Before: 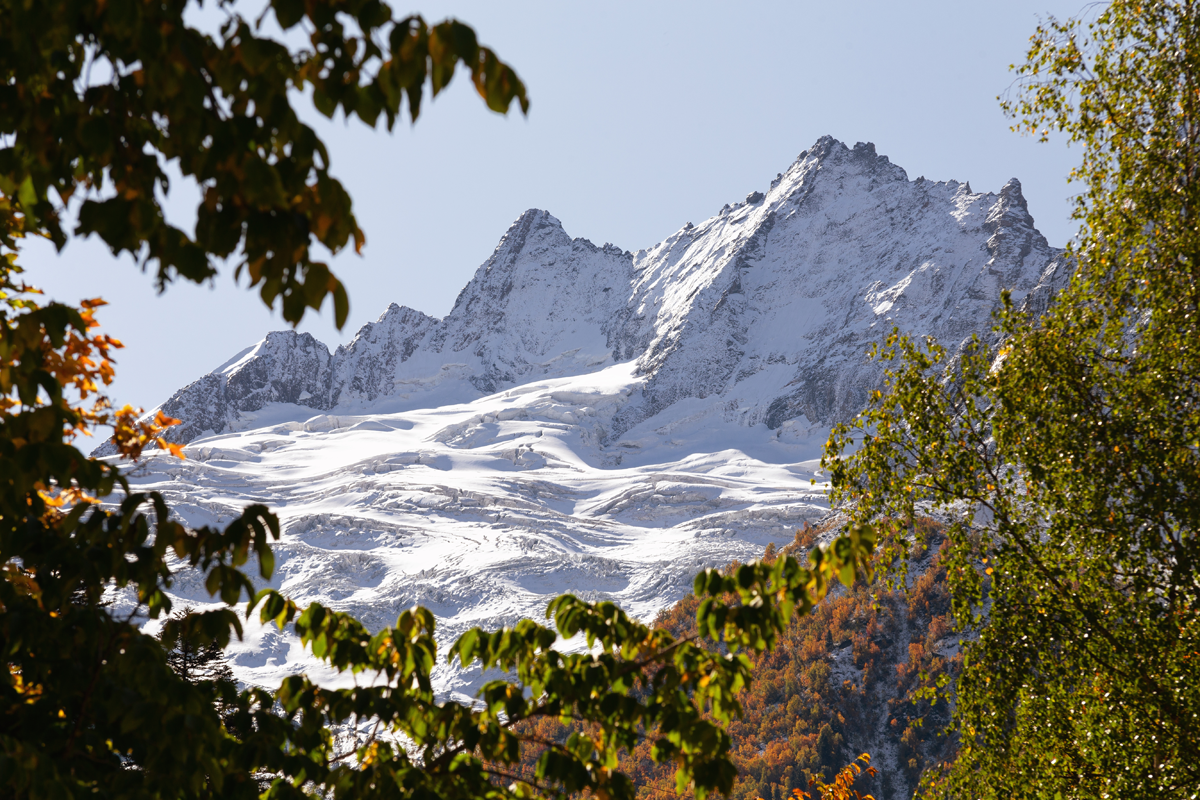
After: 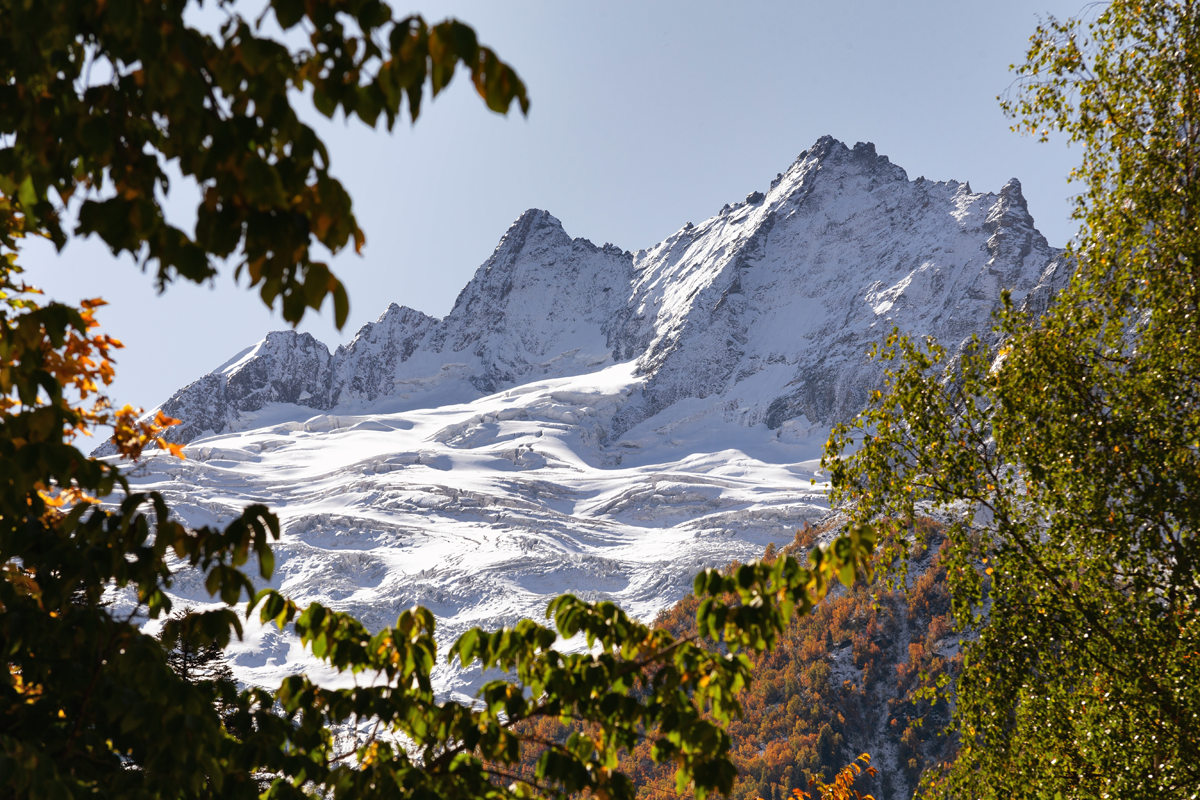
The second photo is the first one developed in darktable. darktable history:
shadows and highlights: radius 107.97, shadows 23.56, highlights -57.47, low approximation 0.01, soften with gaussian
